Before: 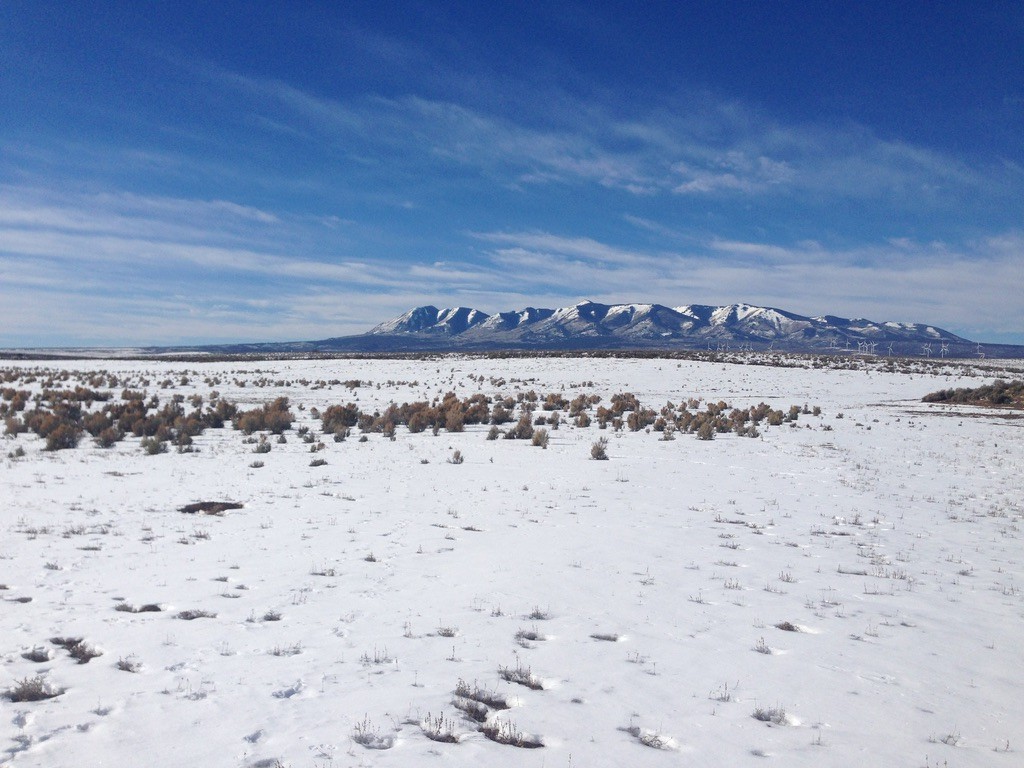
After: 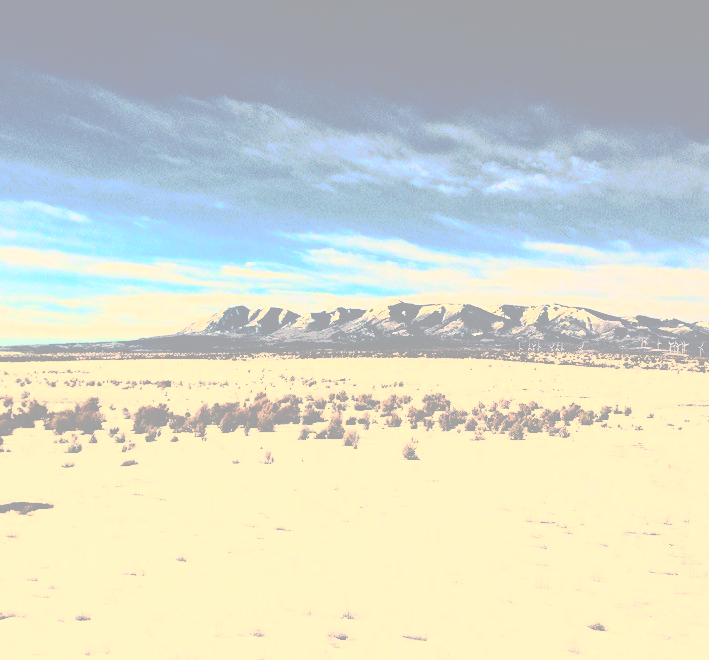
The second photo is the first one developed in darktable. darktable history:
white balance: red 1.138, green 0.996, blue 0.812
filmic rgb: black relative exposure -5 EV, hardness 2.88, contrast 1.3, highlights saturation mix -30%
contrast brightness saturation: contrast 0.83, brightness 0.59, saturation 0.59
tone equalizer: -8 EV -0.417 EV, -7 EV -0.389 EV, -6 EV -0.333 EV, -5 EV -0.222 EV, -3 EV 0.222 EV, -2 EV 0.333 EV, -1 EV 0.389 EV, +0 EV 0.417 EV, edges refinement/feathering 500, mask exposure compensation -1.57 EV, preserve details no
tone curve: curves: ch0 [(0, 0) (0.003, 0.626) (0.011, 0.626) (0.025, 0.63) (0.044, 0.631) (0.069, 0.632) (0.1, 0.636) (0.136, 0.637) (0.177, 0.641) (0.224, 0.642) (0.277, 0.646) (0.335, 0.649) (0.399, 0.661) (0.468, 0.679) (0.543, 0.702) (0.623, 0.732) (0.709, 0.769) (0.801, 0.804) (0.898, 0.847) (1, 1)], preserve colors none
crop: left 18.479%, right 12.2%, bottom 13.971%
levels: levels [0, 0.478, 1]
